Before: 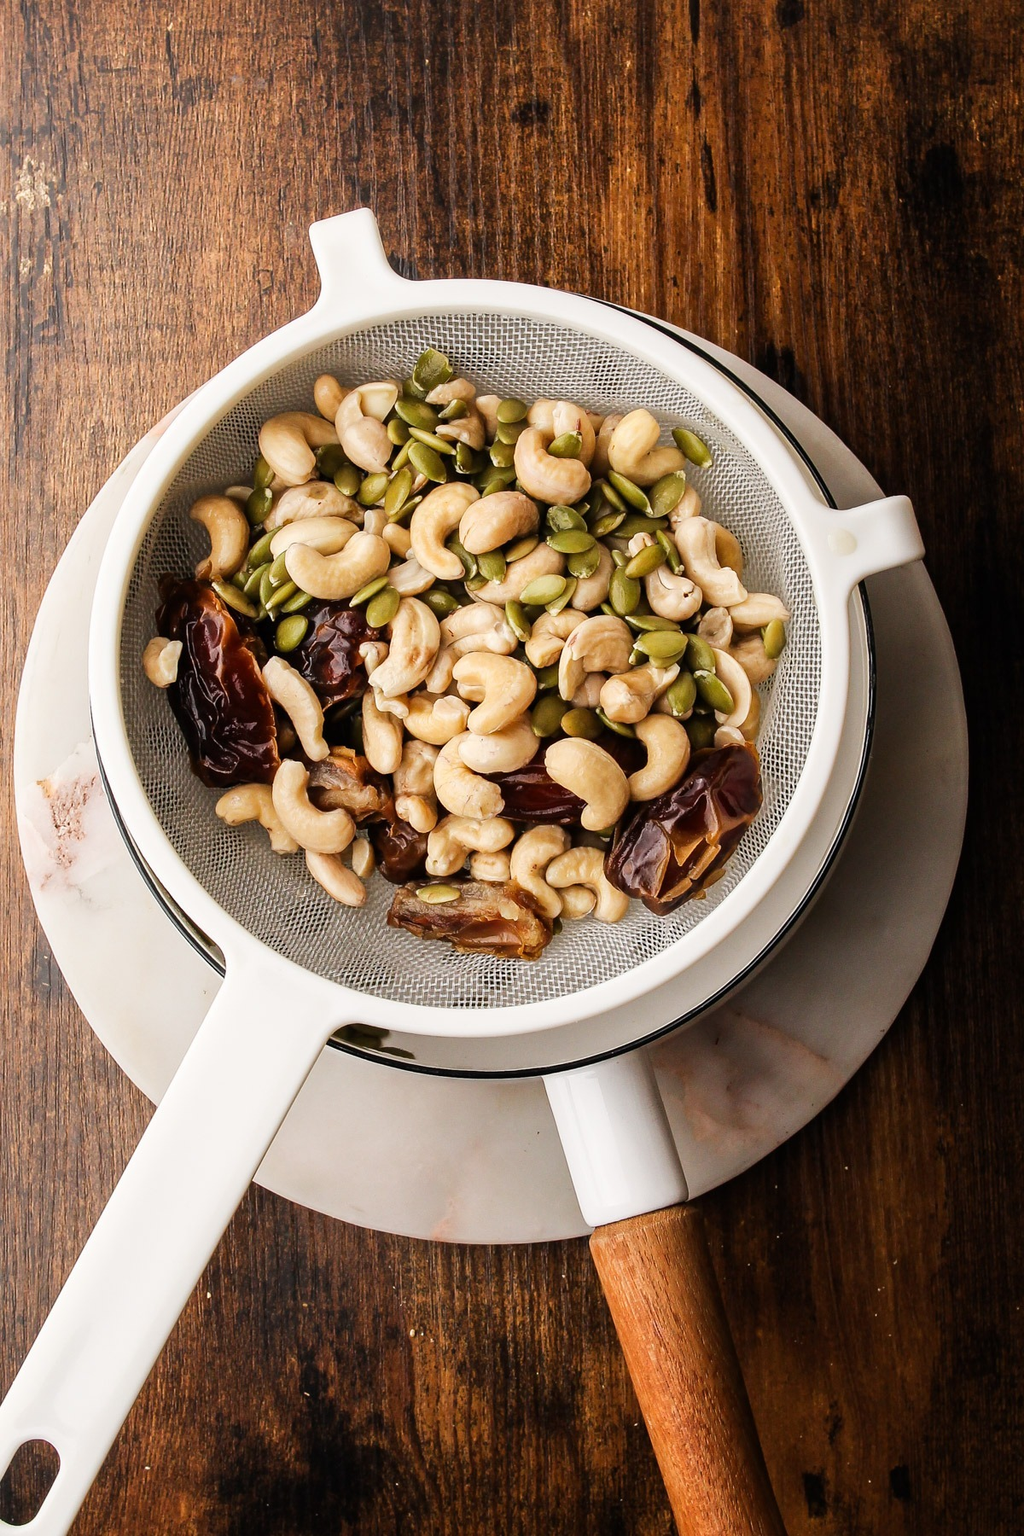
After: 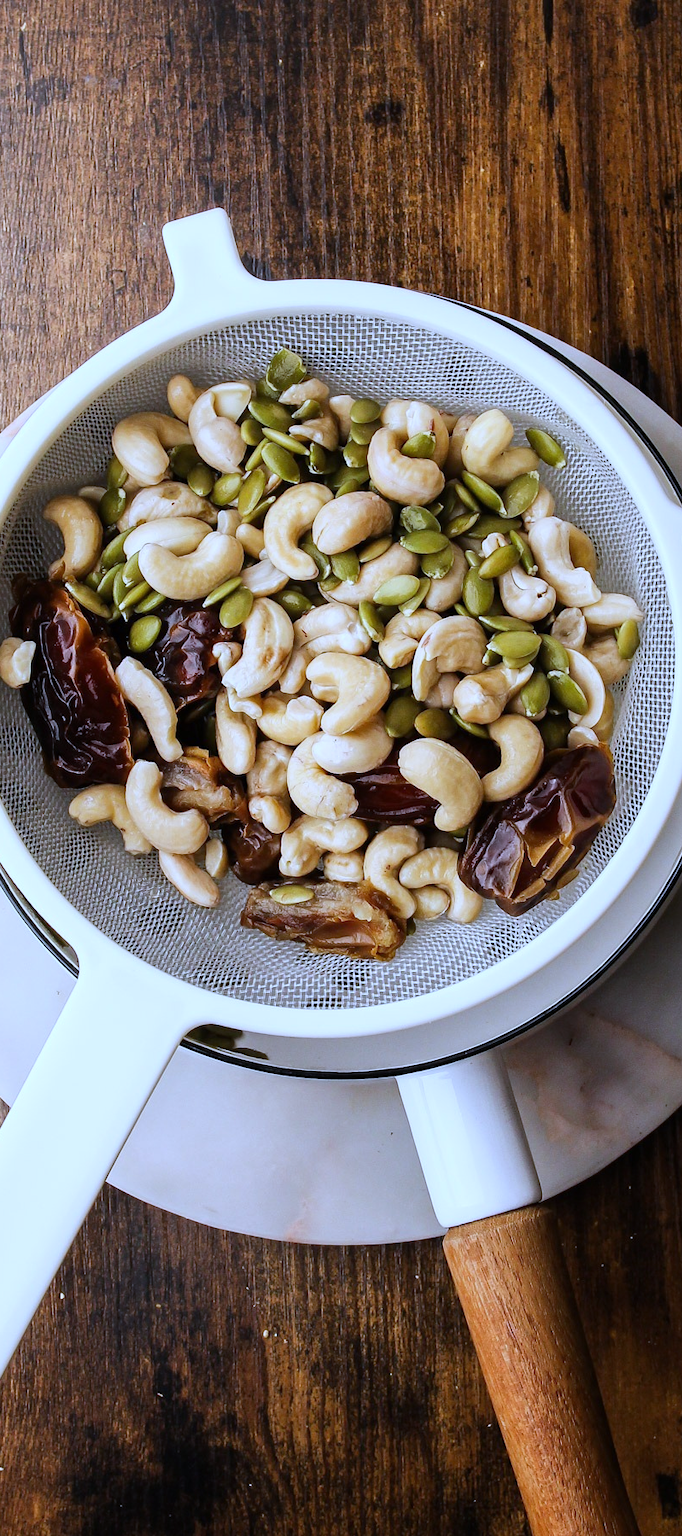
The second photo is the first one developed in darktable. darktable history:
crop and rotate: left 14.385%, right 18.948%
white balance: red 0.871, blue 1.249
